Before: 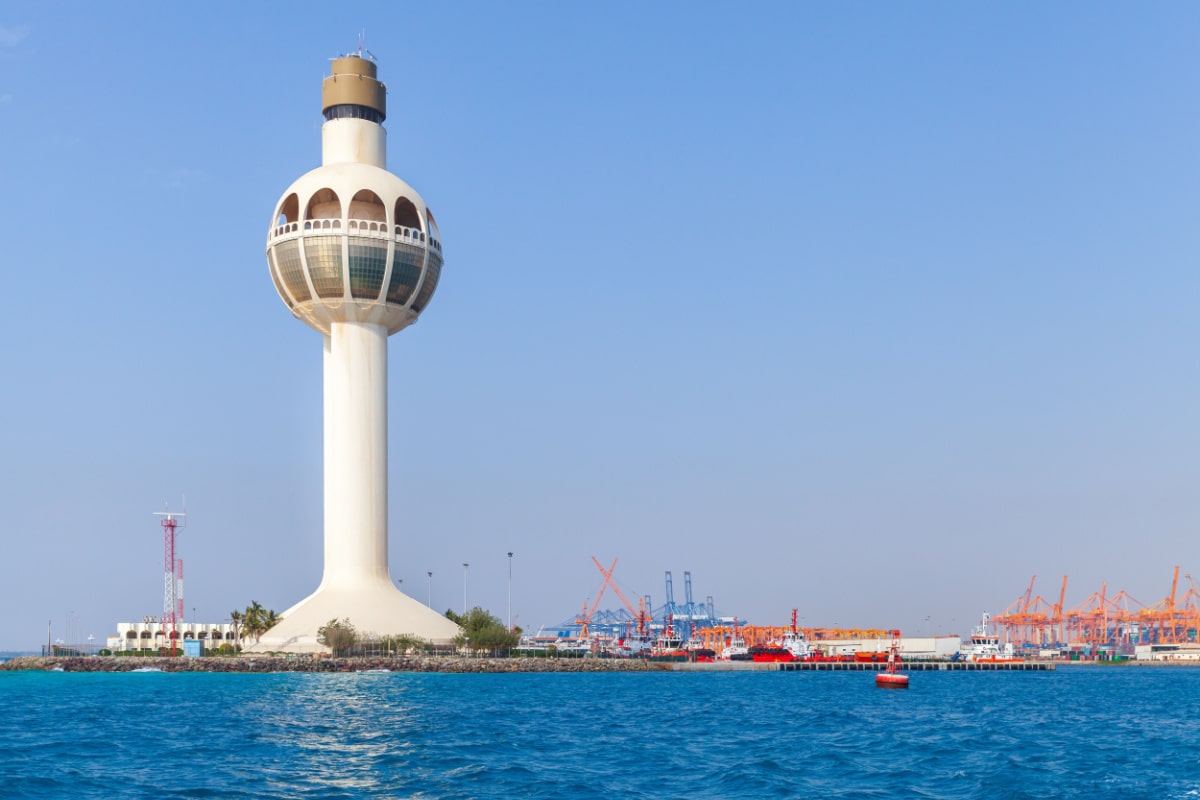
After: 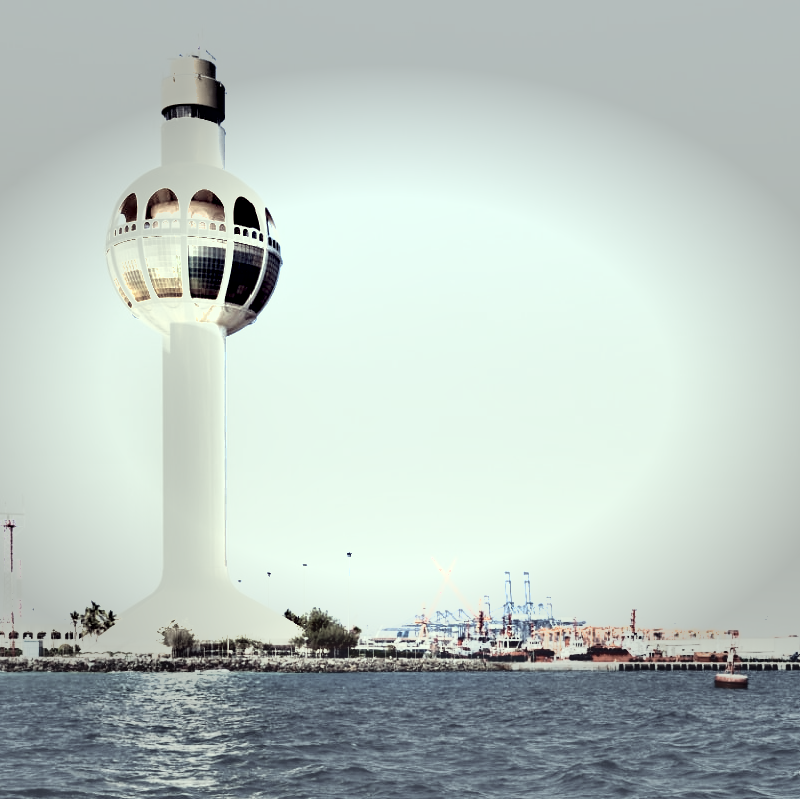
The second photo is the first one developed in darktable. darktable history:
tone equalizer: -7 EV 0.199 EV, -6 EV 0.114 EV, -5 EV 0.12 EV, -4 EV 0.052 EV, -2 EV -0.02 EV, -1 EV -0.038 EV, +0 EV -0.057 EV
crop and rotate: left 13.432%, right 19.881%
exposure: black level correction 0, exposure 1.758 EV, compensate highlight preservation false
vignetting: fall-off start 70.83%, center (-0.032, -0.035), width/height ratio 1.335, unbound false
color correction: highlights a* -20.19, highlights b* 20.51, shadows a* 19.83, shadows b* -20.75, saturation 0.371
shadows and highlights: shadows 61.27, soften with gaussian
